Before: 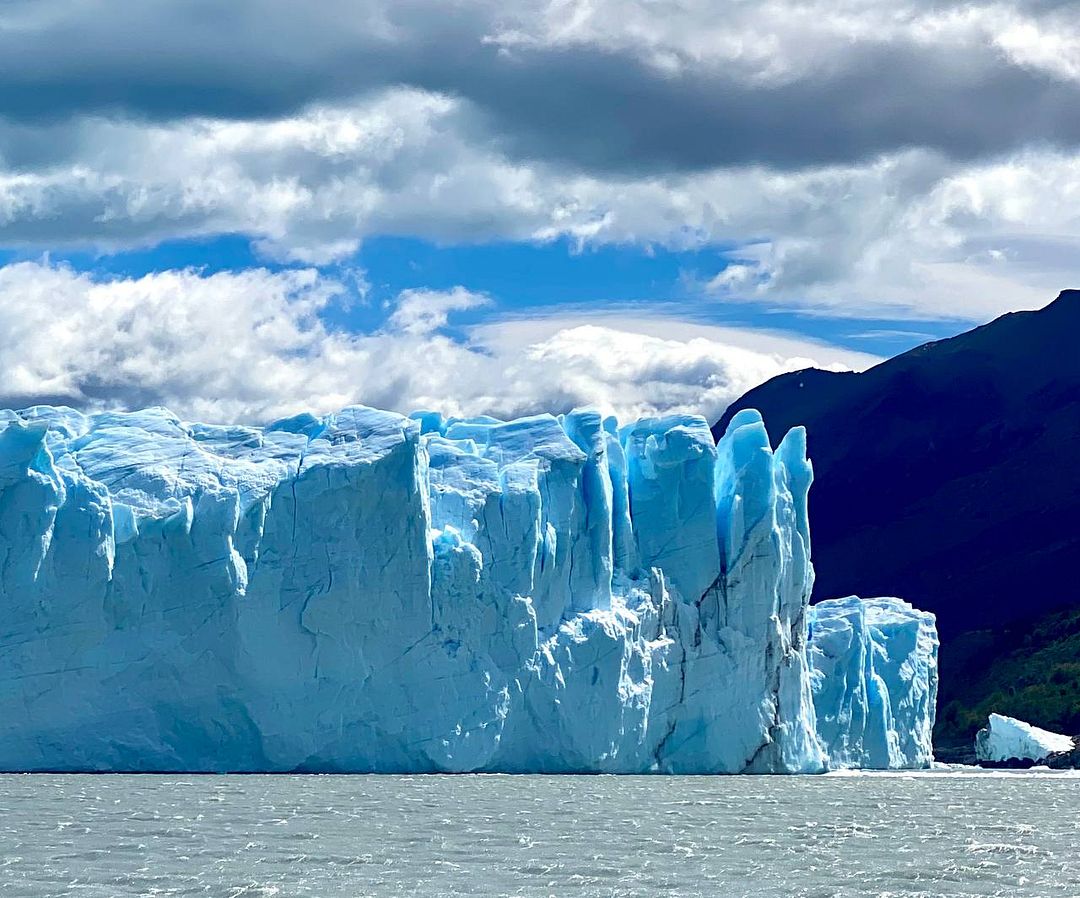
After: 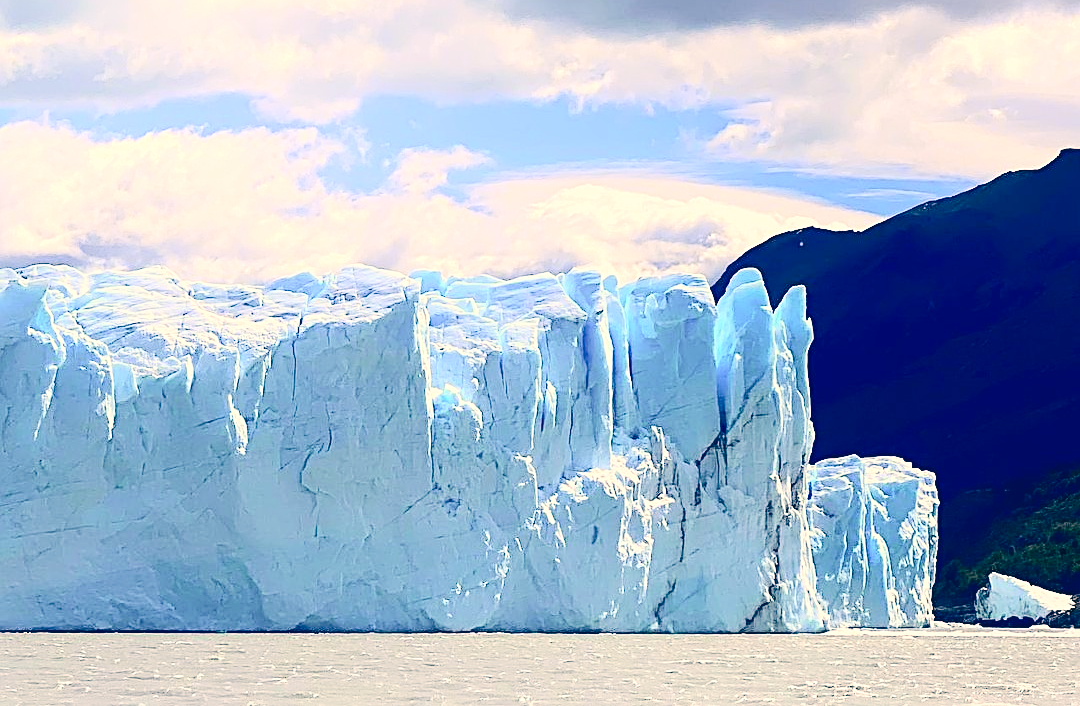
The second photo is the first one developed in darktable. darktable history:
color correction: highlights a* 10.32, highlights b* 14.66, shadows a* -9.59, shadows b* -15.02
tone curve: curves: ch0 [(0, 0.03) (0.113, 0.087) (0.207, 0.184) (0.515, 0.612) (0.712, 0.793) (1, 0.946)]; ch1 [(0, 0) (0.172, 0.123) (0.317, 0.279) (0.407, 0.401) (0.476, 0.482) (0.505, 0.499) (0.534, 0.534) (0.632, 0.645) (0.726, 0.745) (1, 1)]; ch2 [(0, 0) (0.411, 0.424) (0.476, 0.492) (0.521, 0.524) (0.541, 0.559) (0.65, 0.699) (1, 1)], color space Lab, independent channels, preserve colors none
crop and rotate: top 15.774%, bottom 5.506%
sharpen: on, module defaults
white balance: emerald 1
exposure: black level correction 0, exposure 0.5 EV, compensate highlight preservation false
shadows and highlights: shadows -24.28, highlights 49.77, soften with gaussian
